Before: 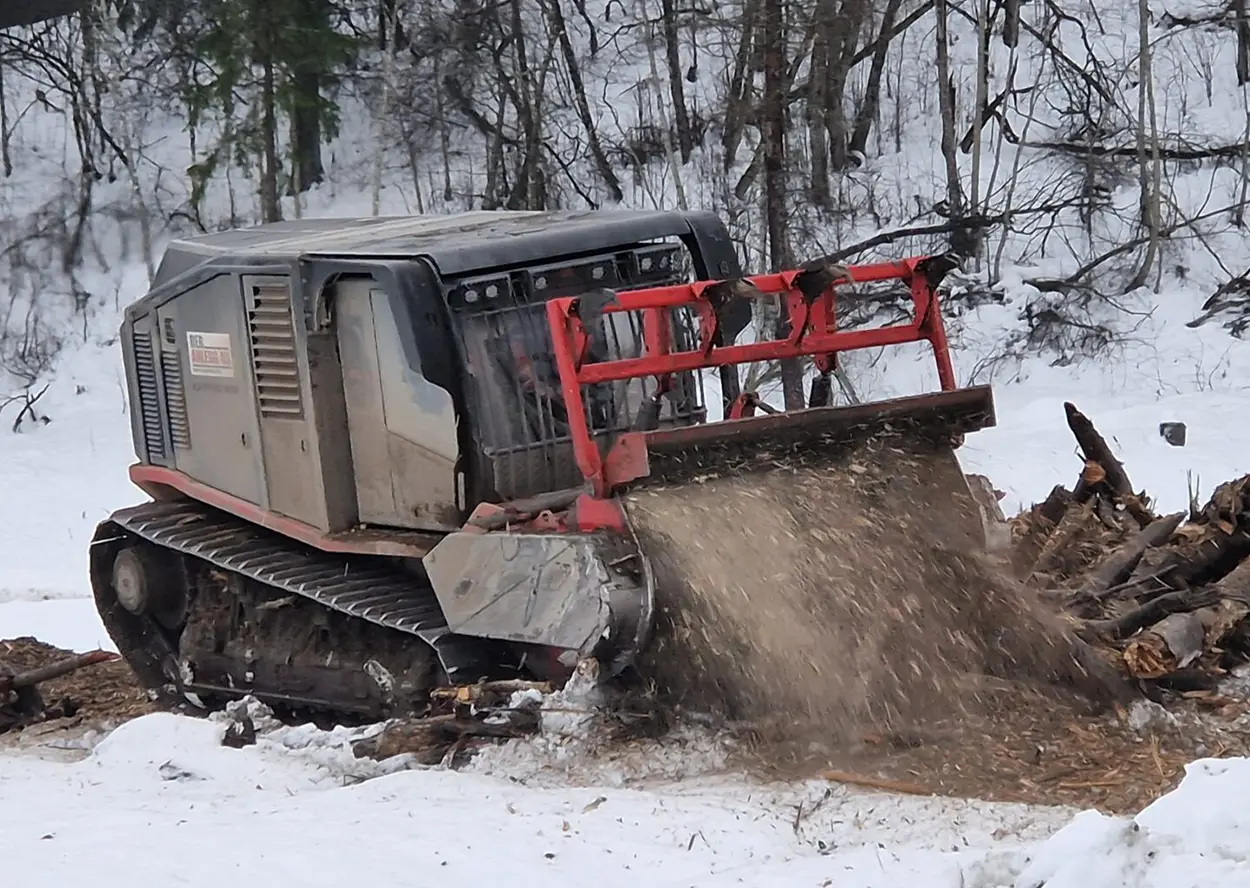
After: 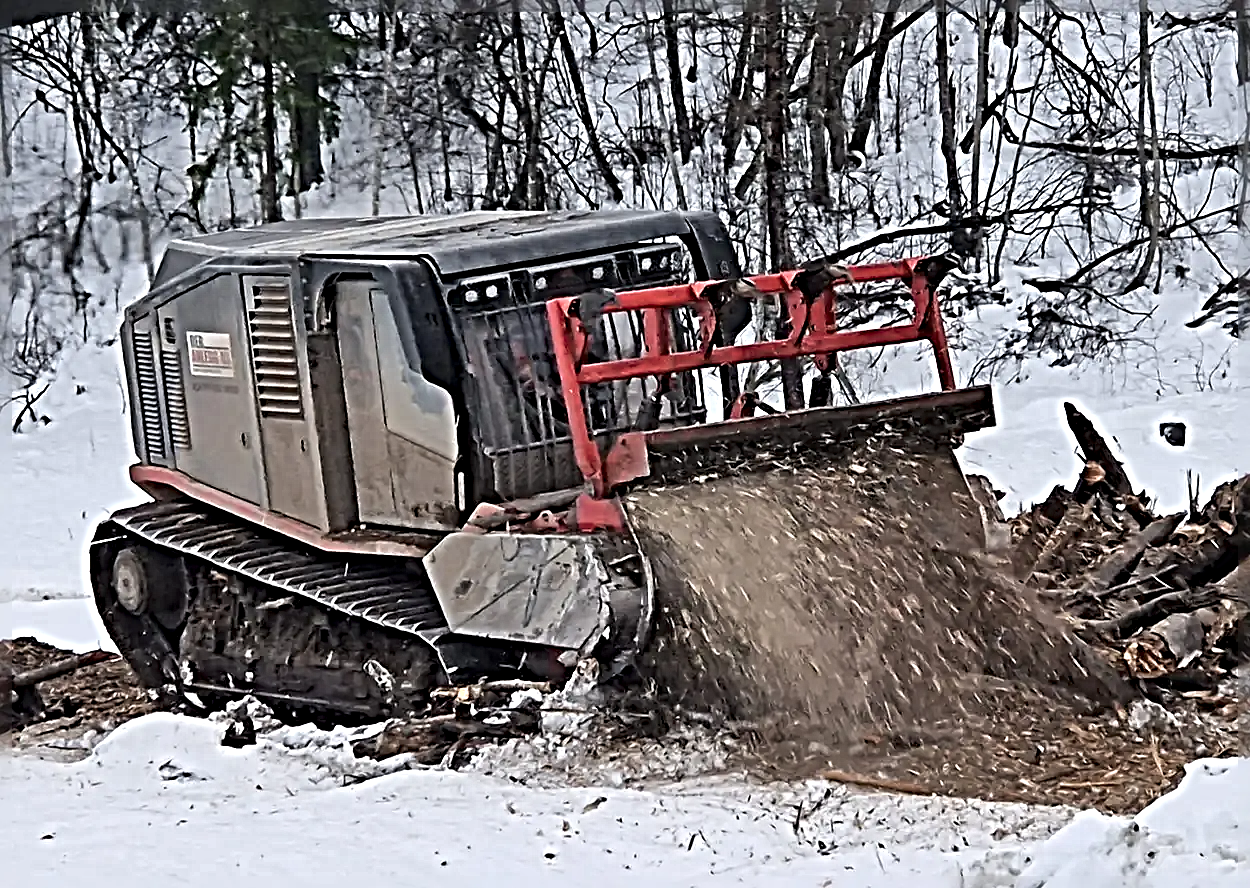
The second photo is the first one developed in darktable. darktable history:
sharpen: radius 6.3, amount 1.8, threshold 0
